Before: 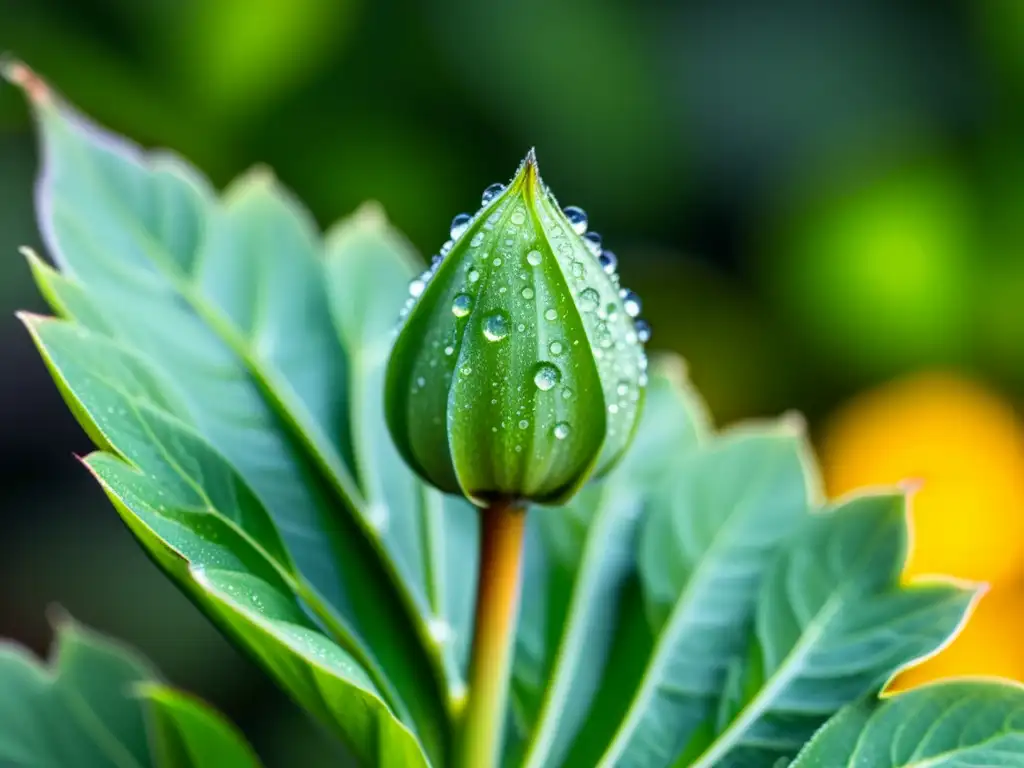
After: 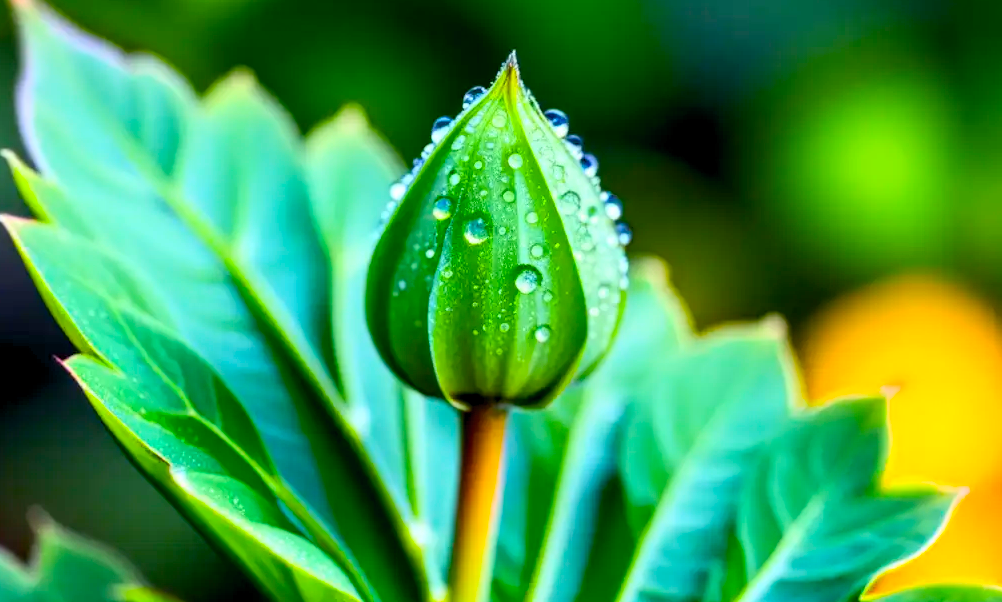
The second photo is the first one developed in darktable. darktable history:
color balance rgb: global offset › luminance -0.484%, perceptual saturation grading › global saturation 31.133%, global vibrance 12.29%
crop and rotate: left 1.901%, top 12.66%, right 0.195%, bottom 8.951%
contrast brightness saturation: contrast 0.2, brightness 0.169, saturation 0.222
